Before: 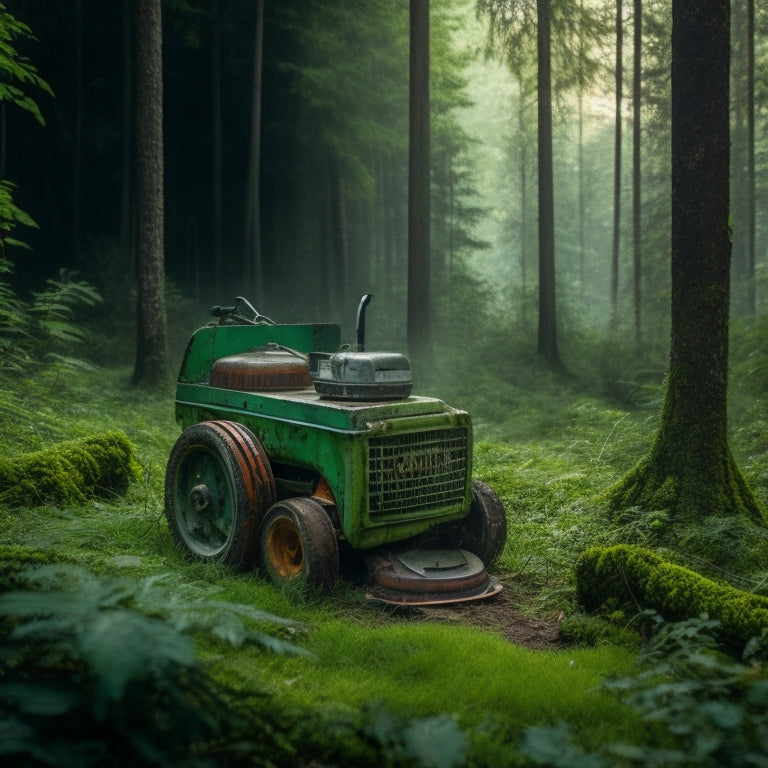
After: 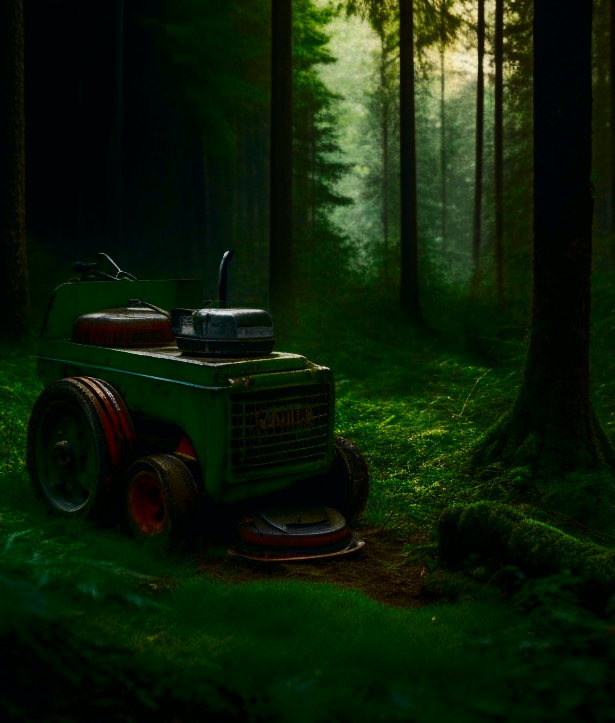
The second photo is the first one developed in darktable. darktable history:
tone curve: curves: ch0 [(0, 0) (0.071, 0.06) (0.253, 0.242) (0.437, 0.498) (0.55, 0.644) (0.657, 0.749) (0.823, 0.876) (1, 0.99)]; ch1 [(0, 0) (0.346, 0.307) (0.408, 0.369) (0.453, 0.457) (0.476, 0.489) (0.502, 0.493) (0.521, 0.515) (0.537, 0.531) (0.612, 0.641) (0.676, 0.728) (1, 1)]; ch2 [(0, 0) (0.346, 0.34) (0.434, 0.46) (0.485, 0.494) (0.5, 0.494) (0.511, 0.504) (0.537, 0.551) (0.579, 0.599) (0.625, 0.686) (1, 1)], color space Lab, independent channels, preserve colors none
crop and rotate: left 18.061%, top 5.797%, right 1.805%
contrast brightness saturation: contrast 0.094, brightness -0.606, saturation 0.167
